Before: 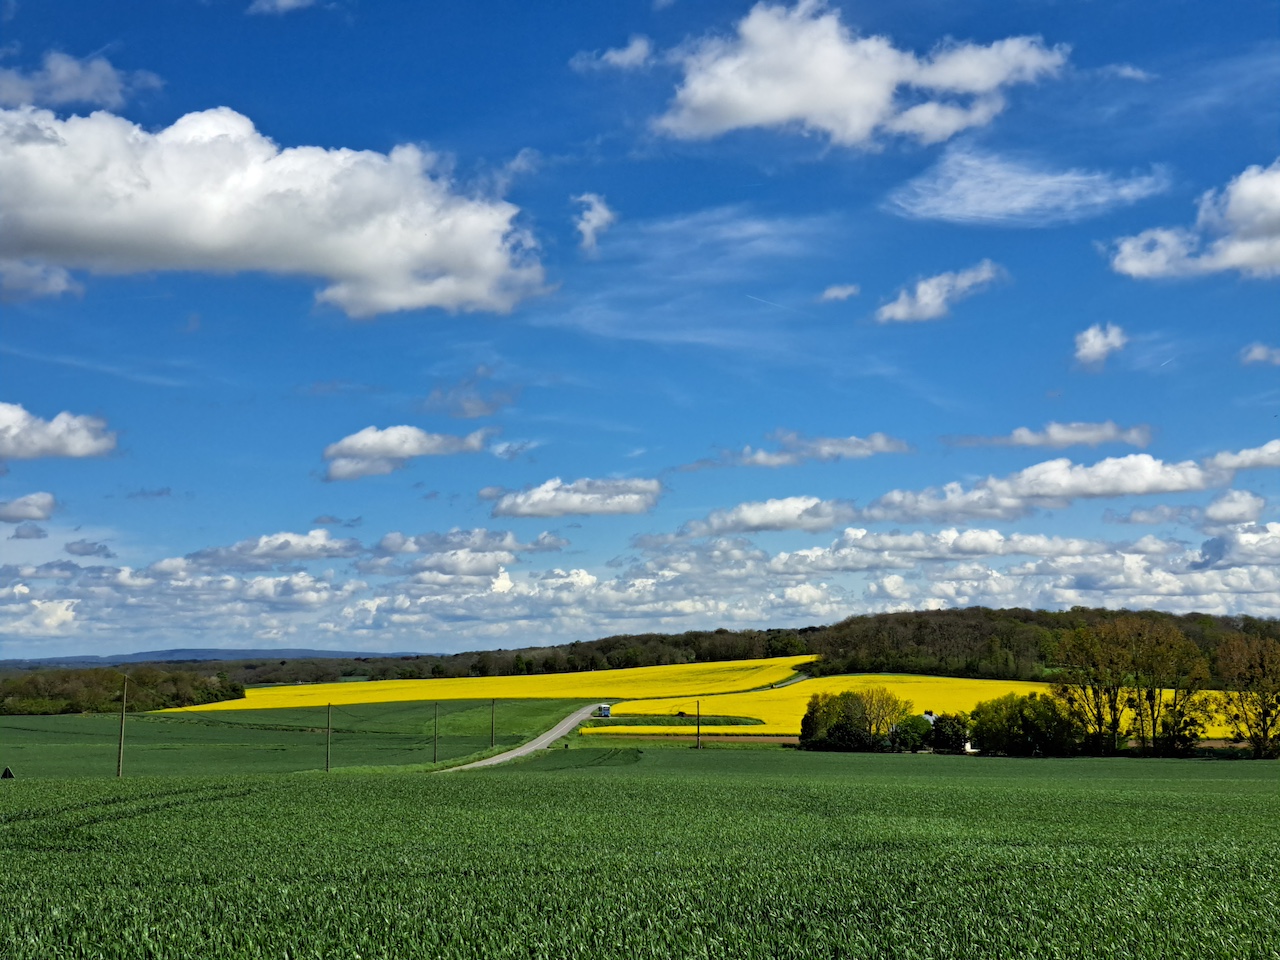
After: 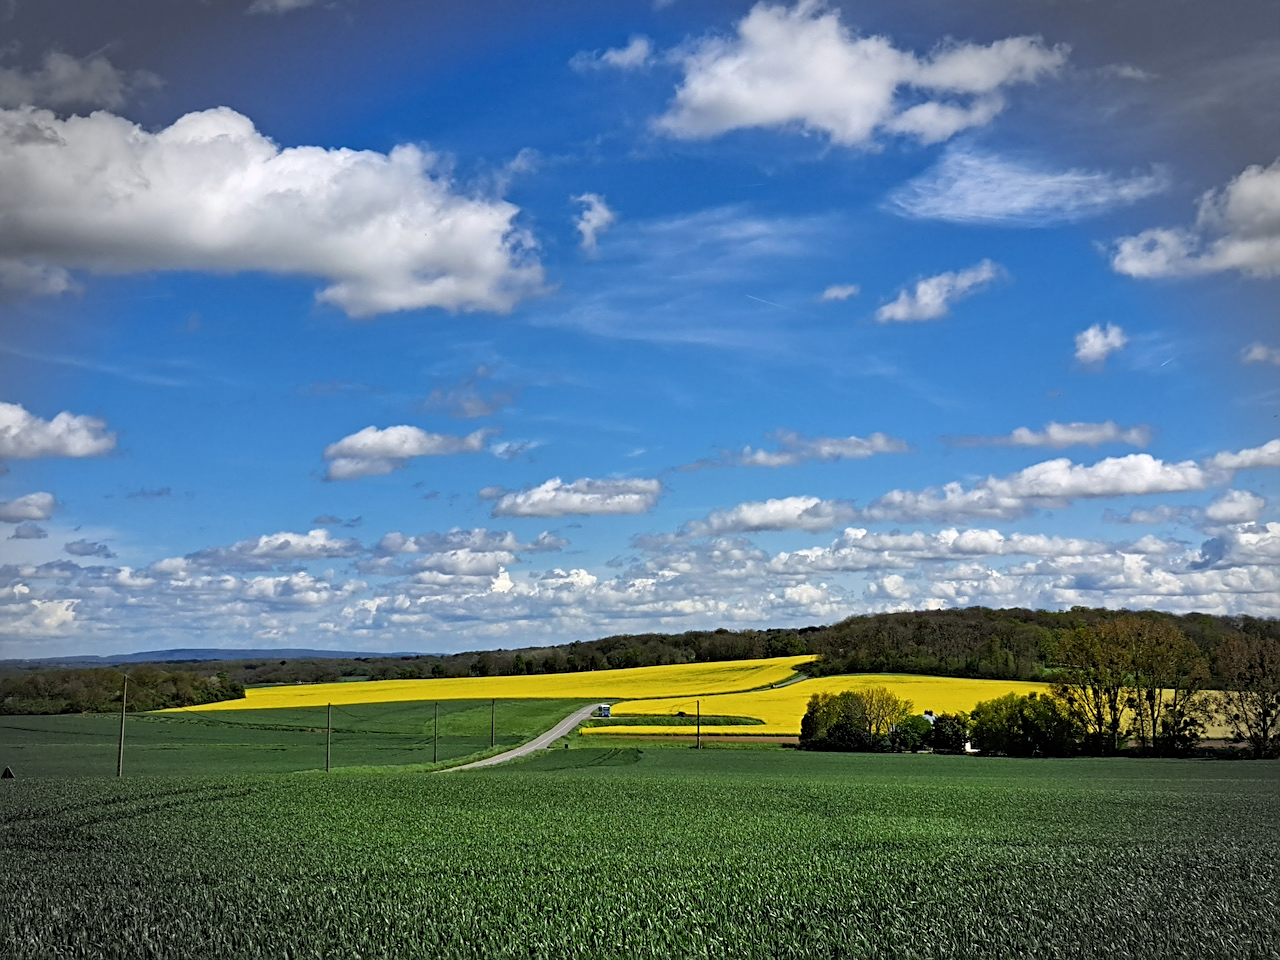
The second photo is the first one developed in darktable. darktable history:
vignetting: fall-off start 90.06%, fall-off radius 38.07%, brightness -0.44, saturation -0.69, width/height ratio 1.222, shape 1.29
sharpen: on, module defaults
color calibration: illuminant custom, x 0.348, y 0.365, temperature 4954.42 K, saturation algorithm version 1 (2020)
